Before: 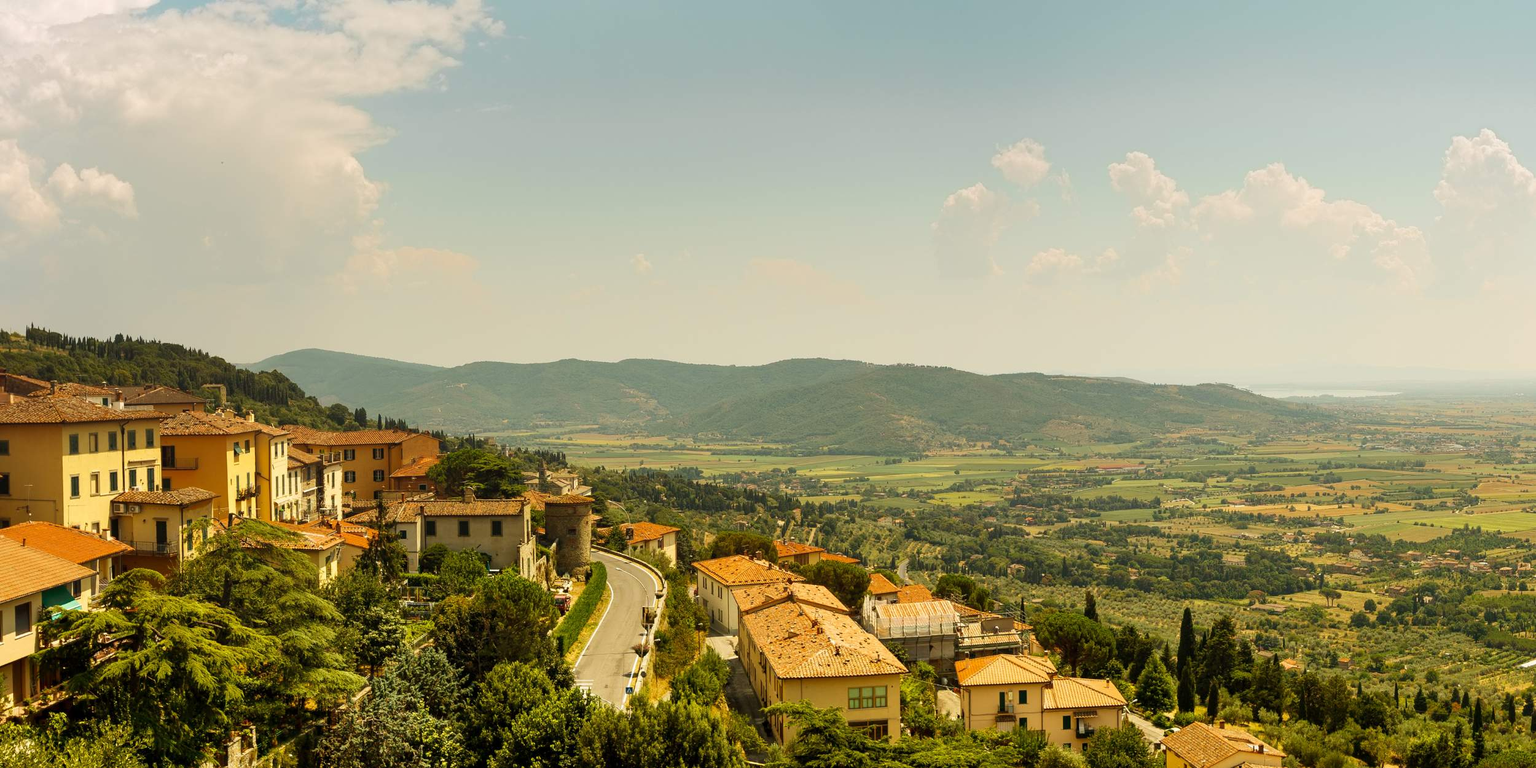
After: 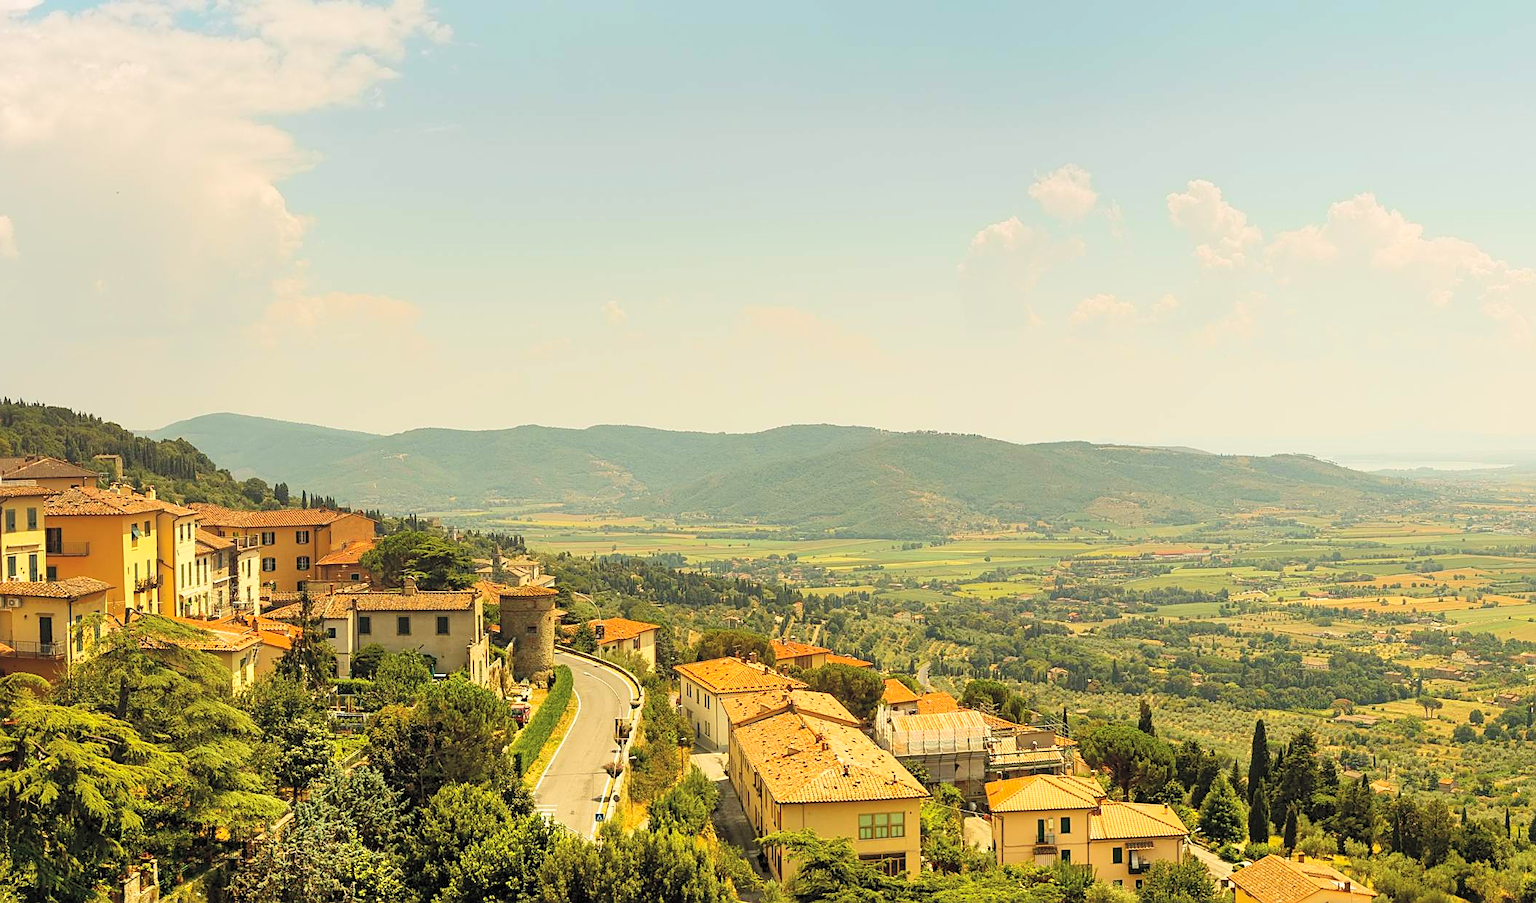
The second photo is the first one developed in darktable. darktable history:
contrast brightness saturation: contrast 0.1, brightness 0.3, saturation 0.14
sharpen: on, module defaults
crop: left 8.026%, right 7.374%
